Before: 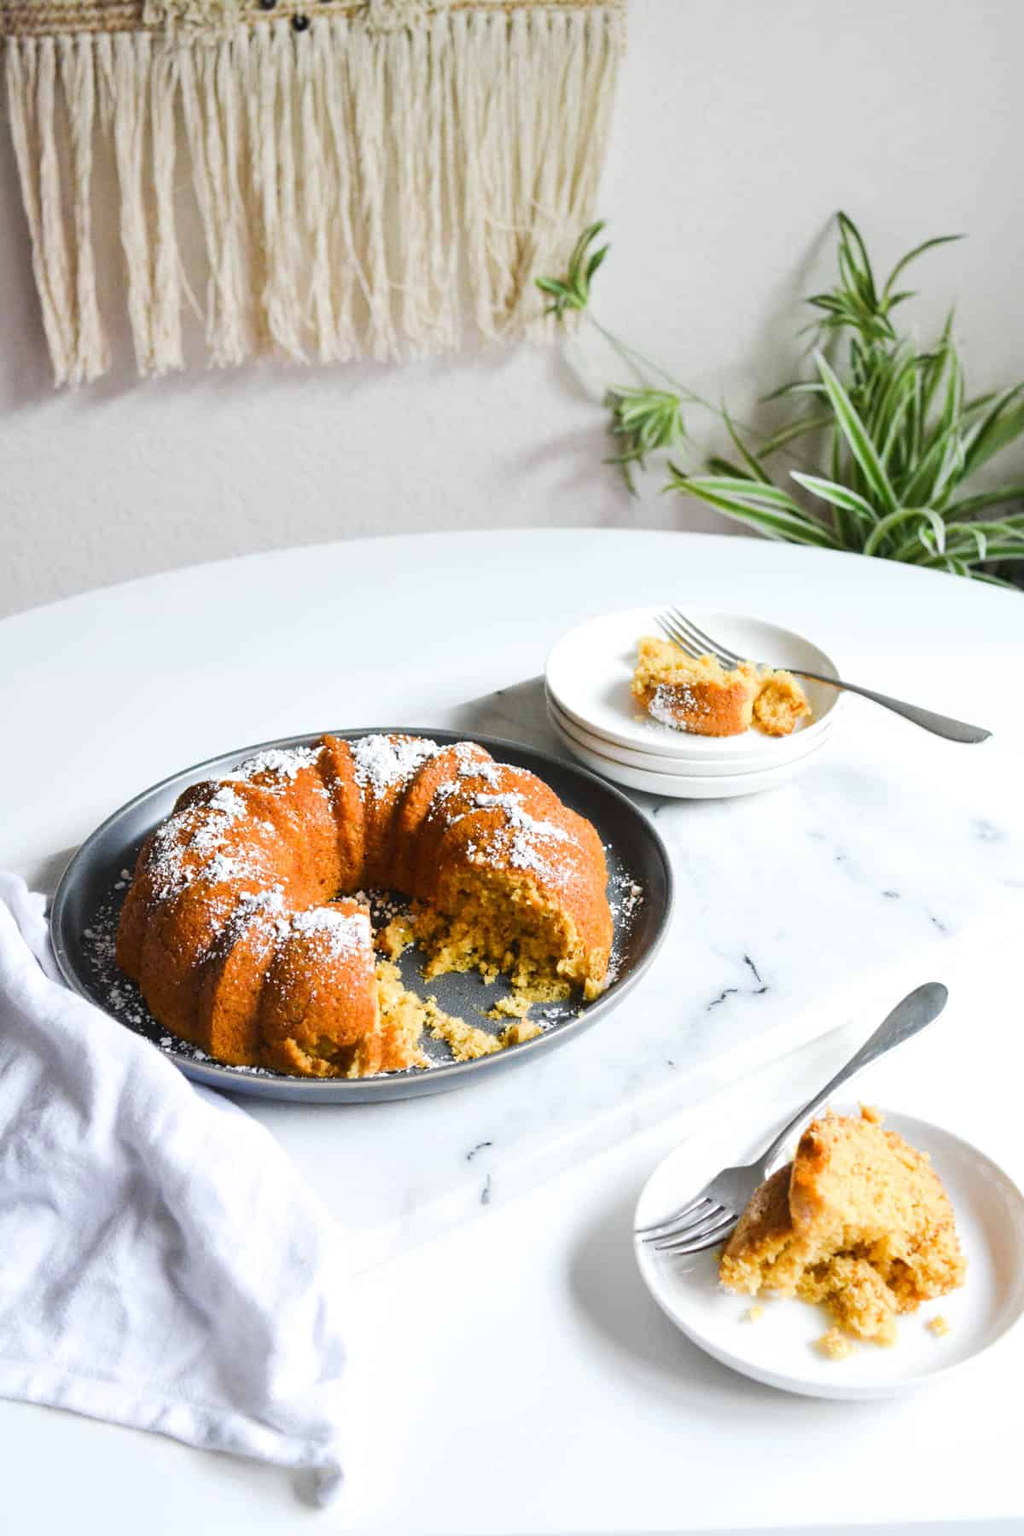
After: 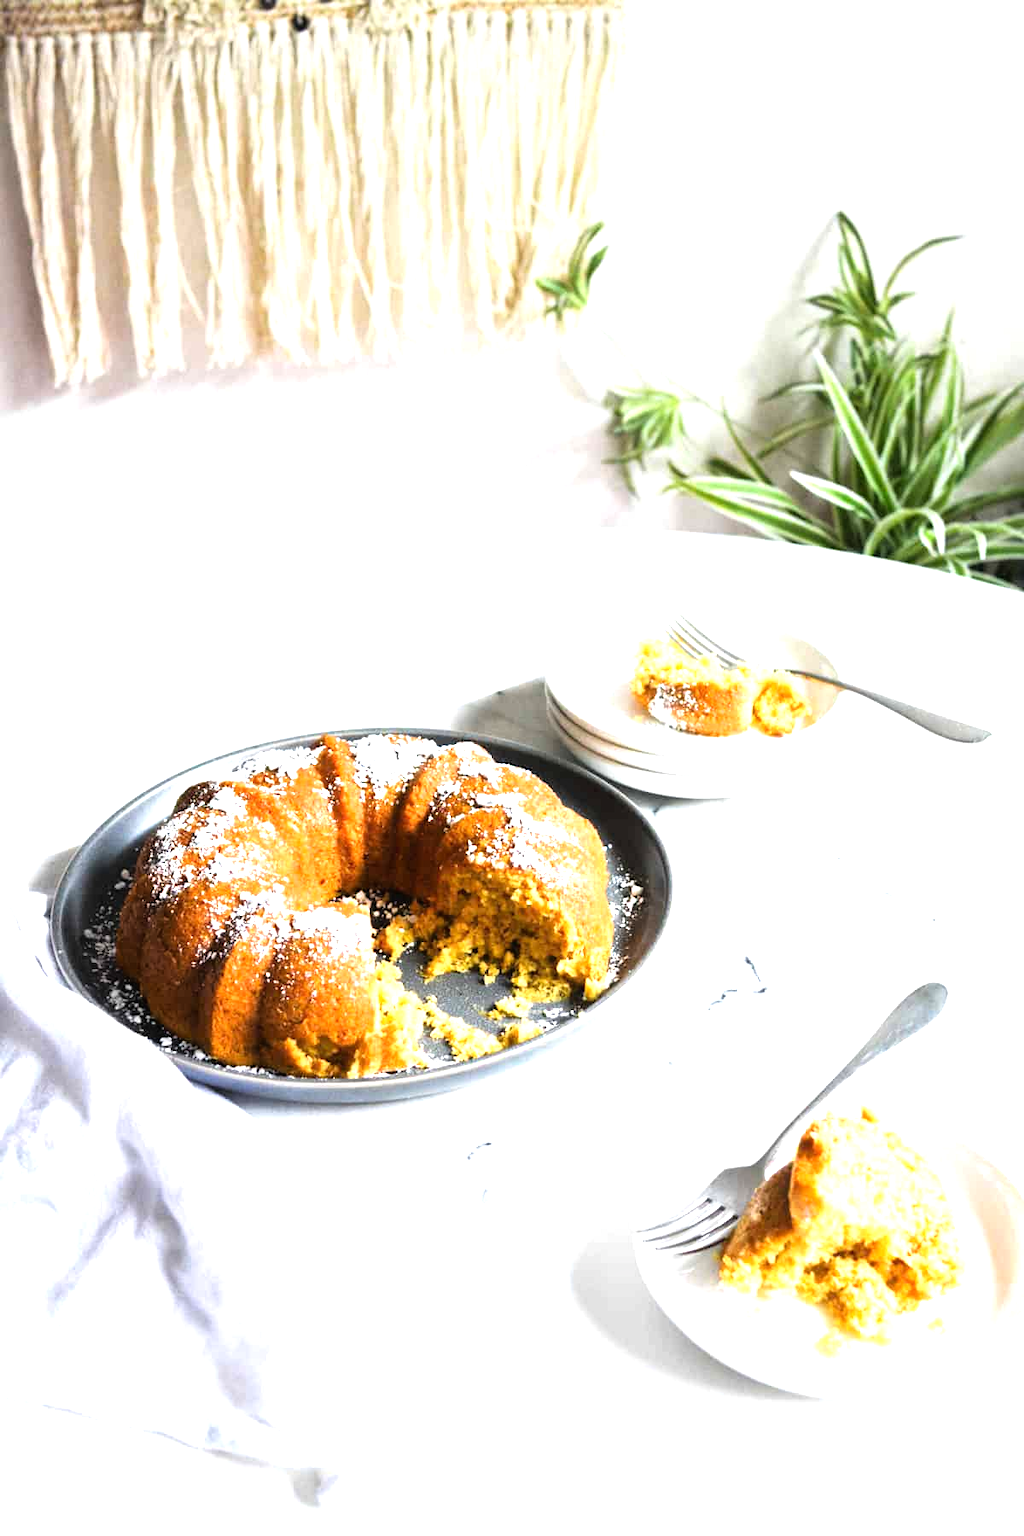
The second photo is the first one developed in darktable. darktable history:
tone equalizer: -8 EV -1.1 EV, -7 EV -1.03 EV, -6 EV -0.884 EV, -5 EV -0.547 EV, -3 EV 0.574 EV, -2 EV 0.859 EV, -1 EV 0.989 EV, +0 EV 1.06 EV
